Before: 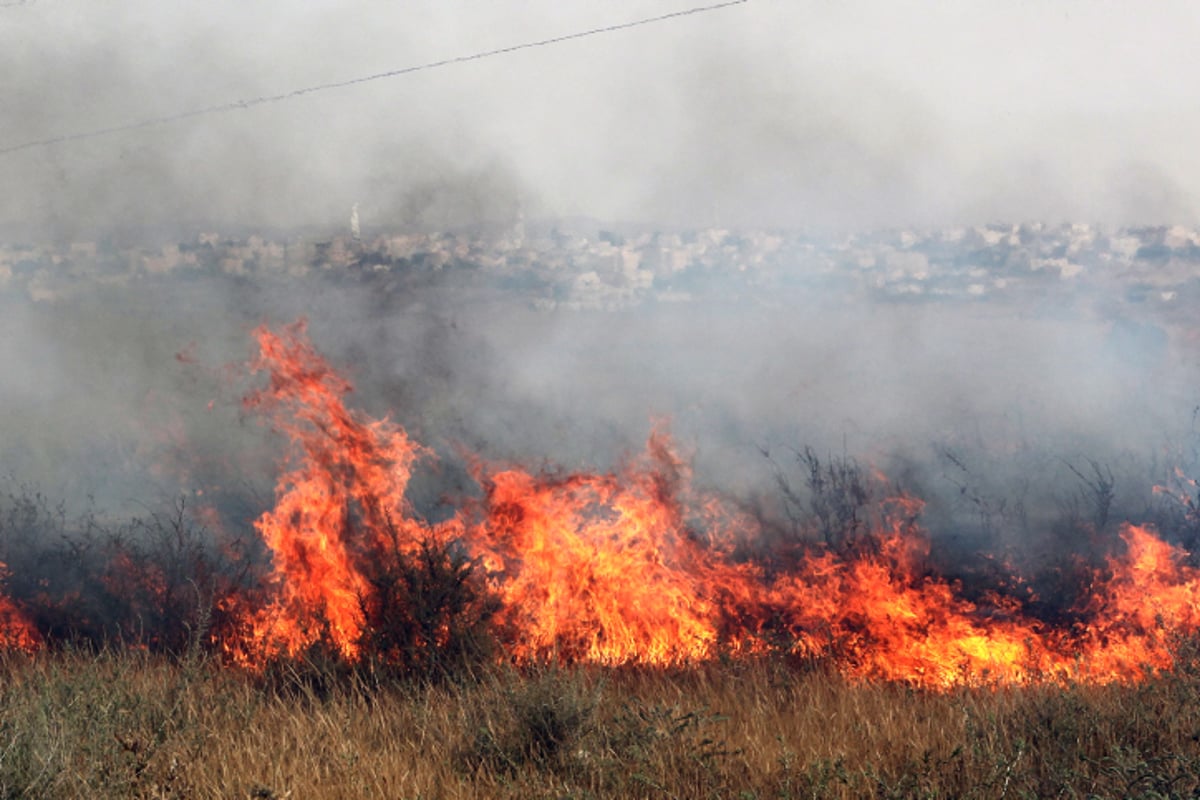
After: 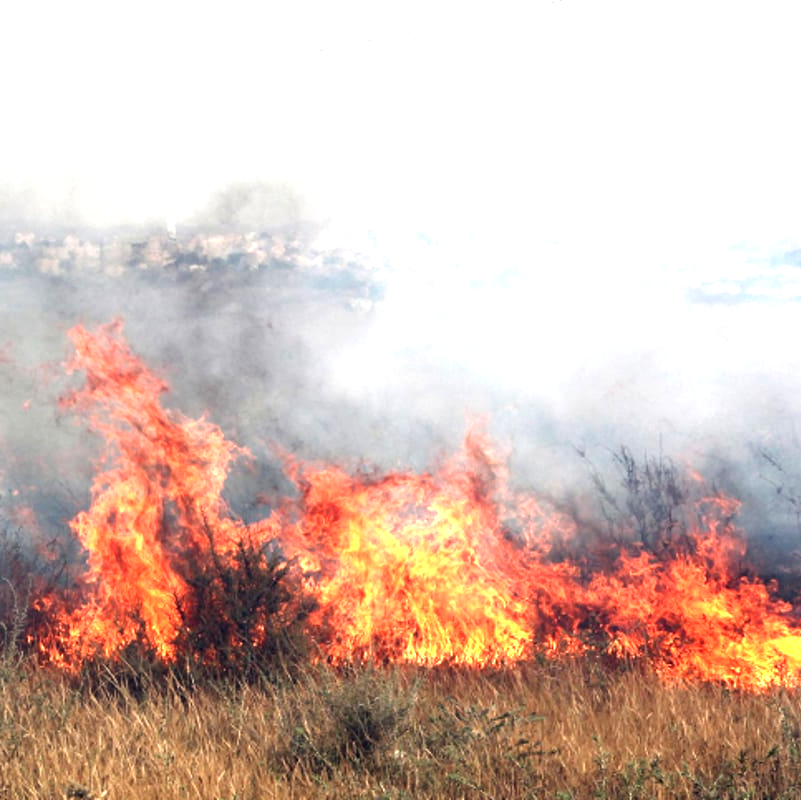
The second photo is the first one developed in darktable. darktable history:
exposure: exposure 1.268 EV, compensate exposure bias true, compensate highlight preservation false
crop and rotate: left 15.38%, right 17.826%
